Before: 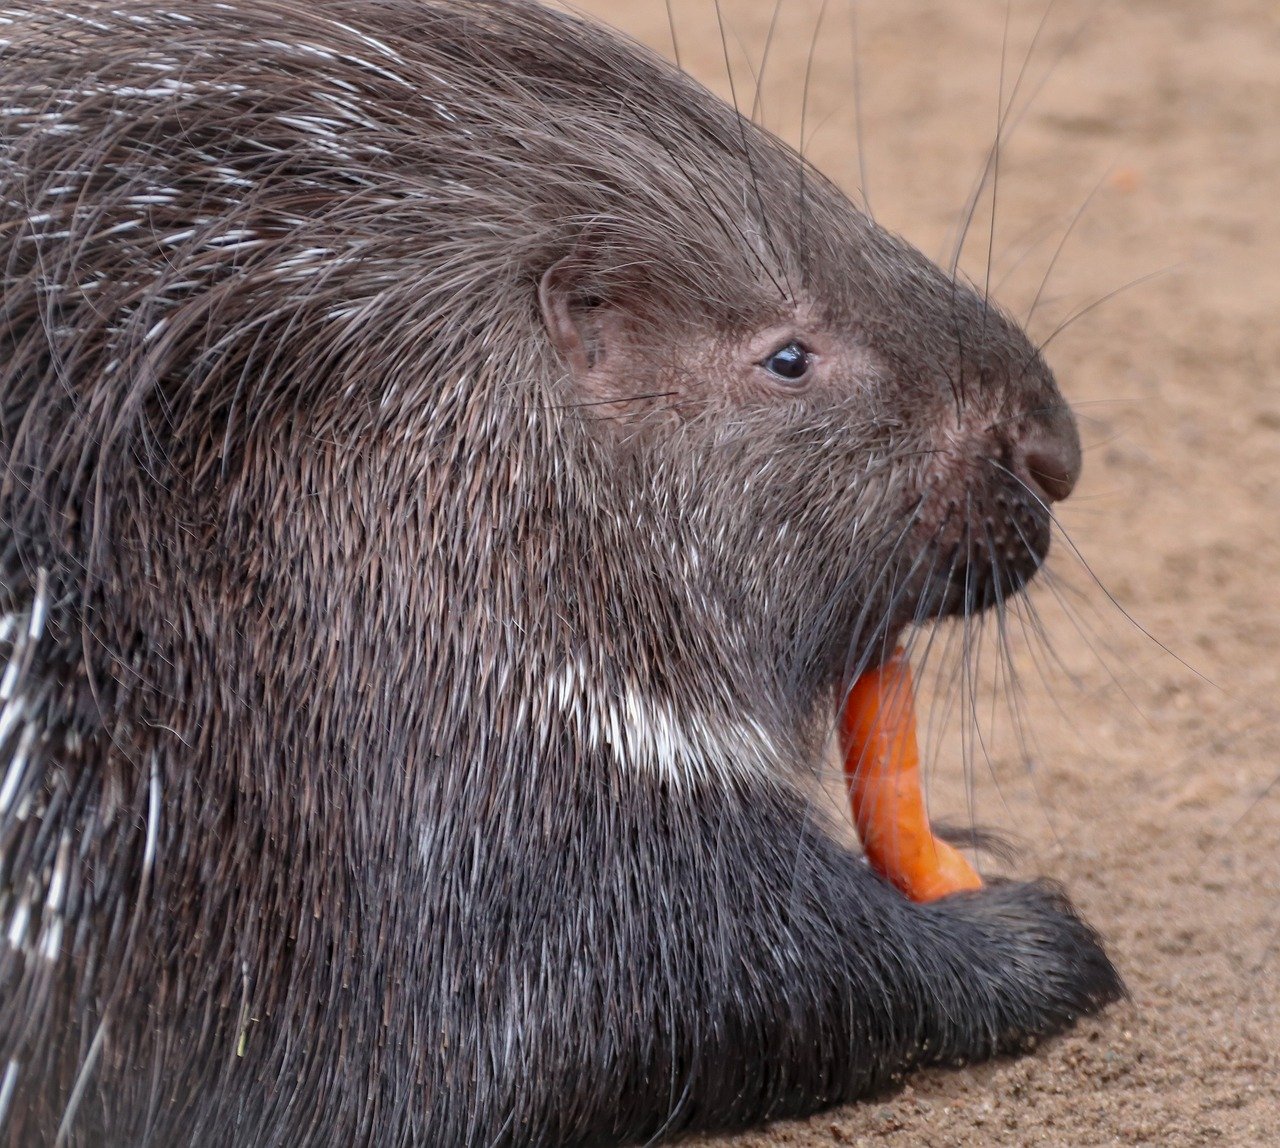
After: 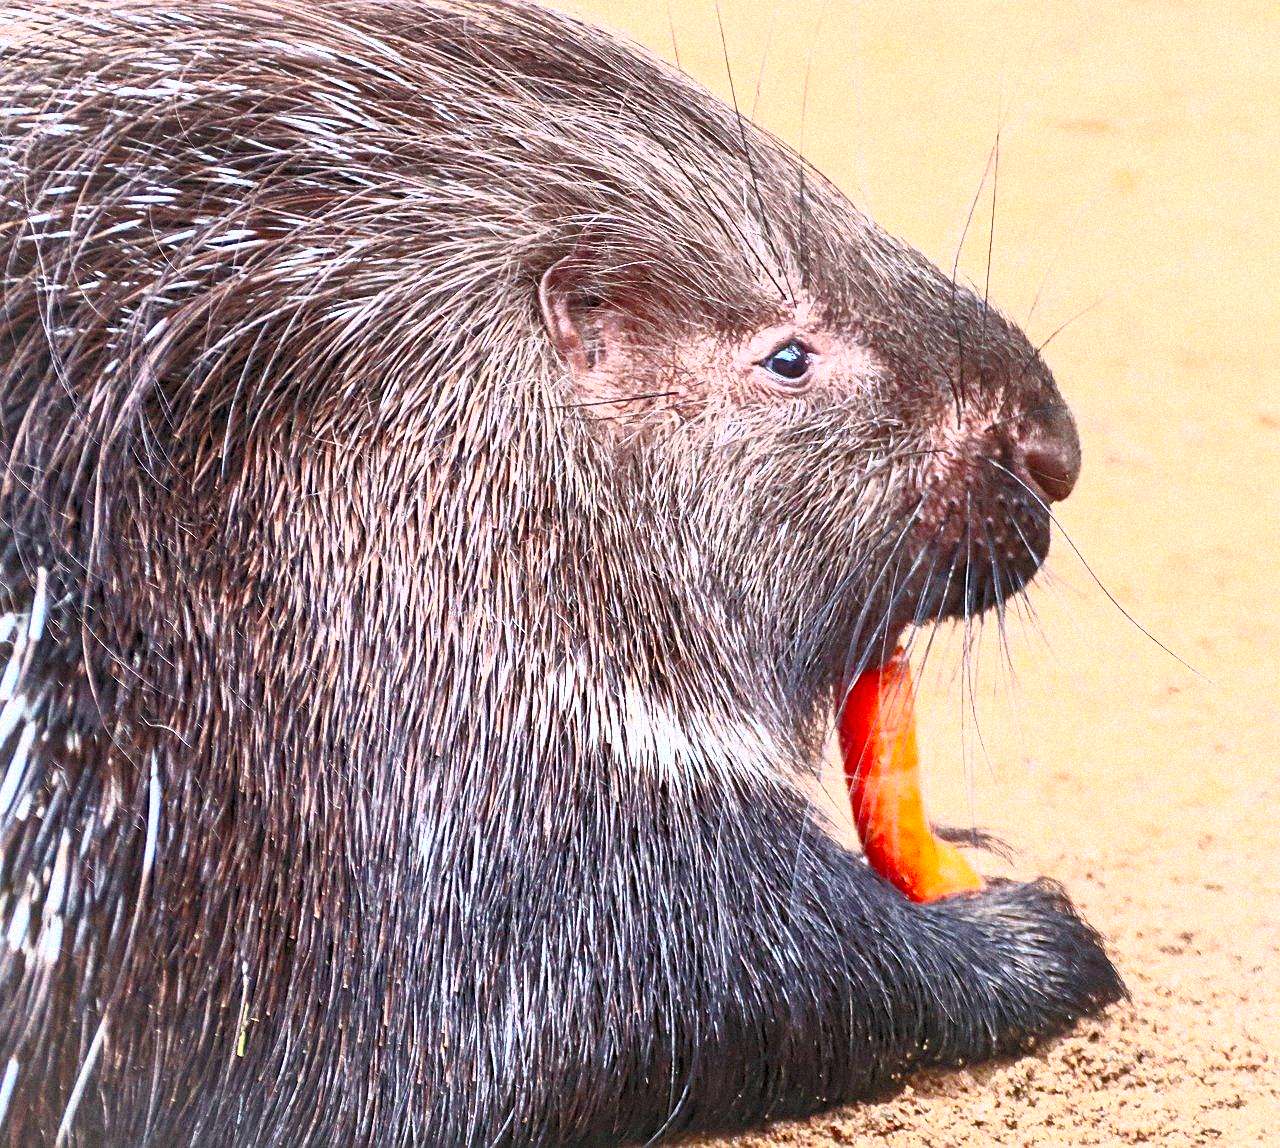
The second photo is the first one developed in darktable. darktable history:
contrast brightness saturation: contrast 1, brightness 1, saturation 1
grain: coarseness 9.38 ISO, strength 34.99%, mid-tones bias 0%
sharpen: on, module defaults
